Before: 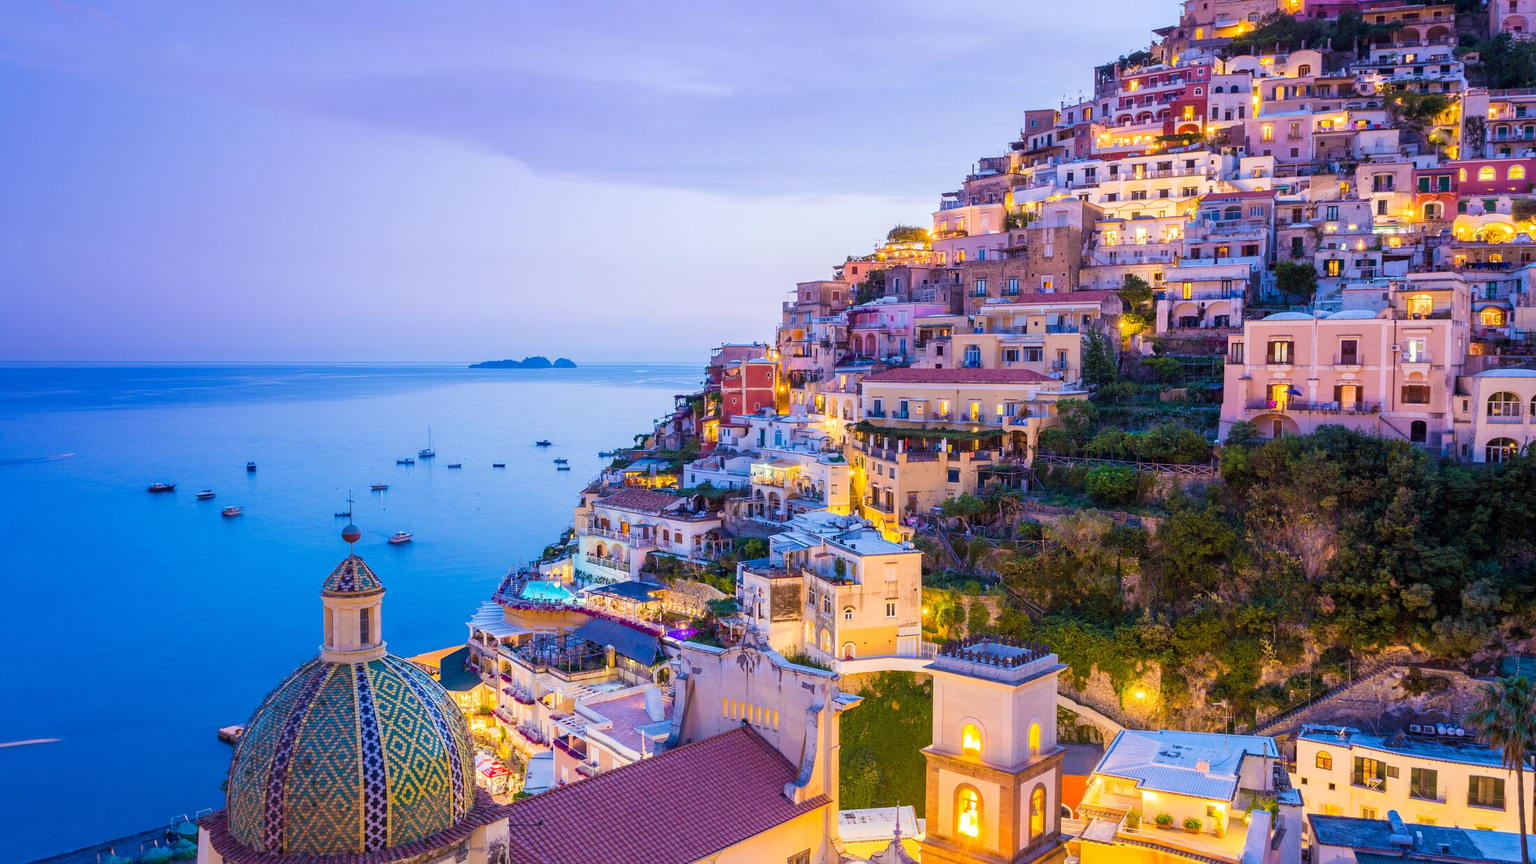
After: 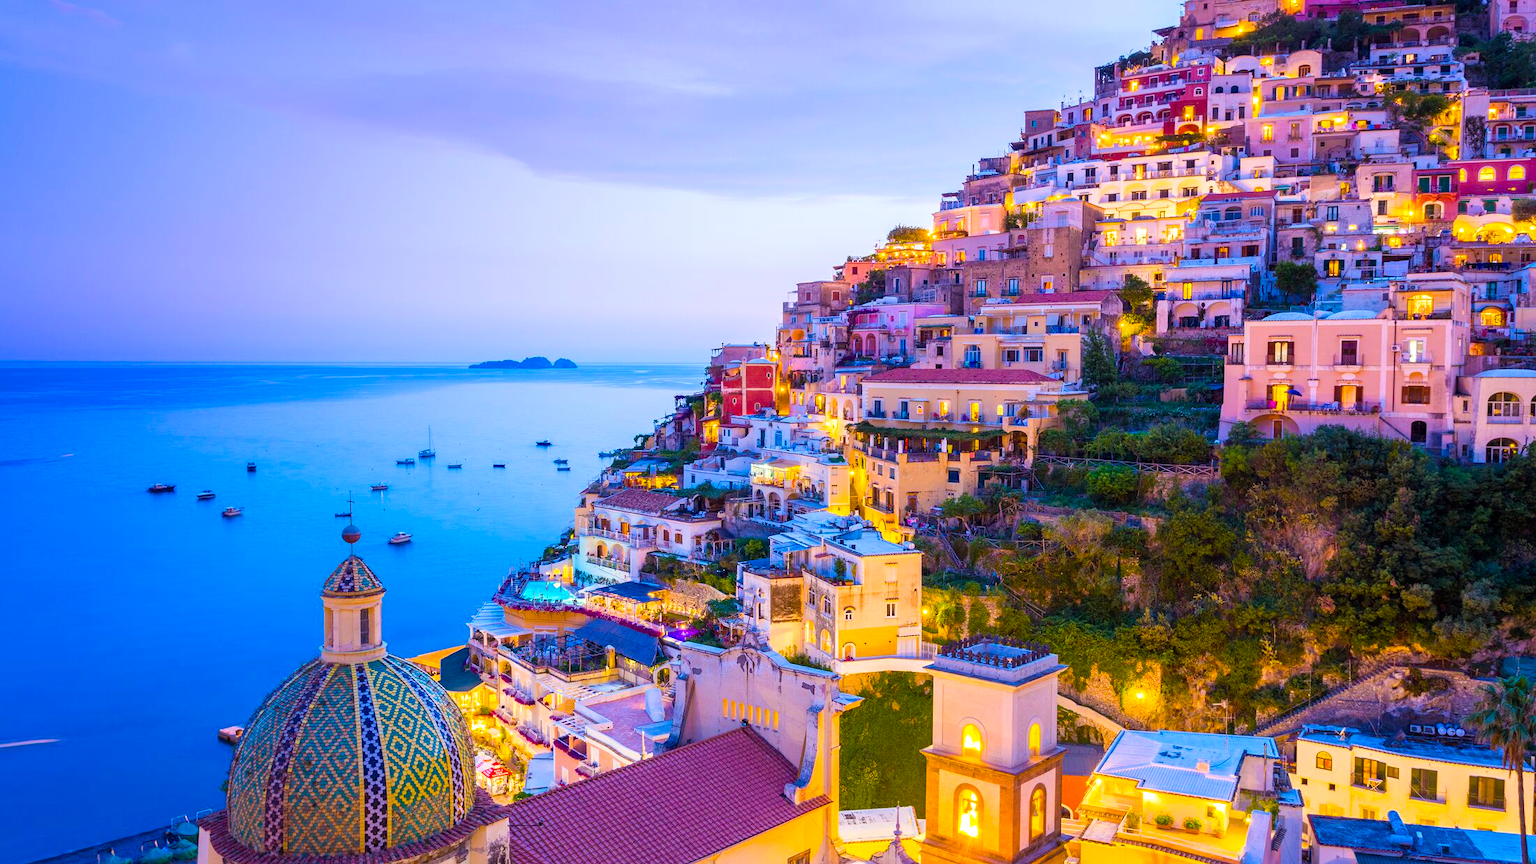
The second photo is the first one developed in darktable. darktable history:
color balance rgb: perceptual saturation grading › global saturation 30%, global vibrance 20%
exposure: exposure 0.178 EV, compensate exposure bias true, compensate highlight preservation false
